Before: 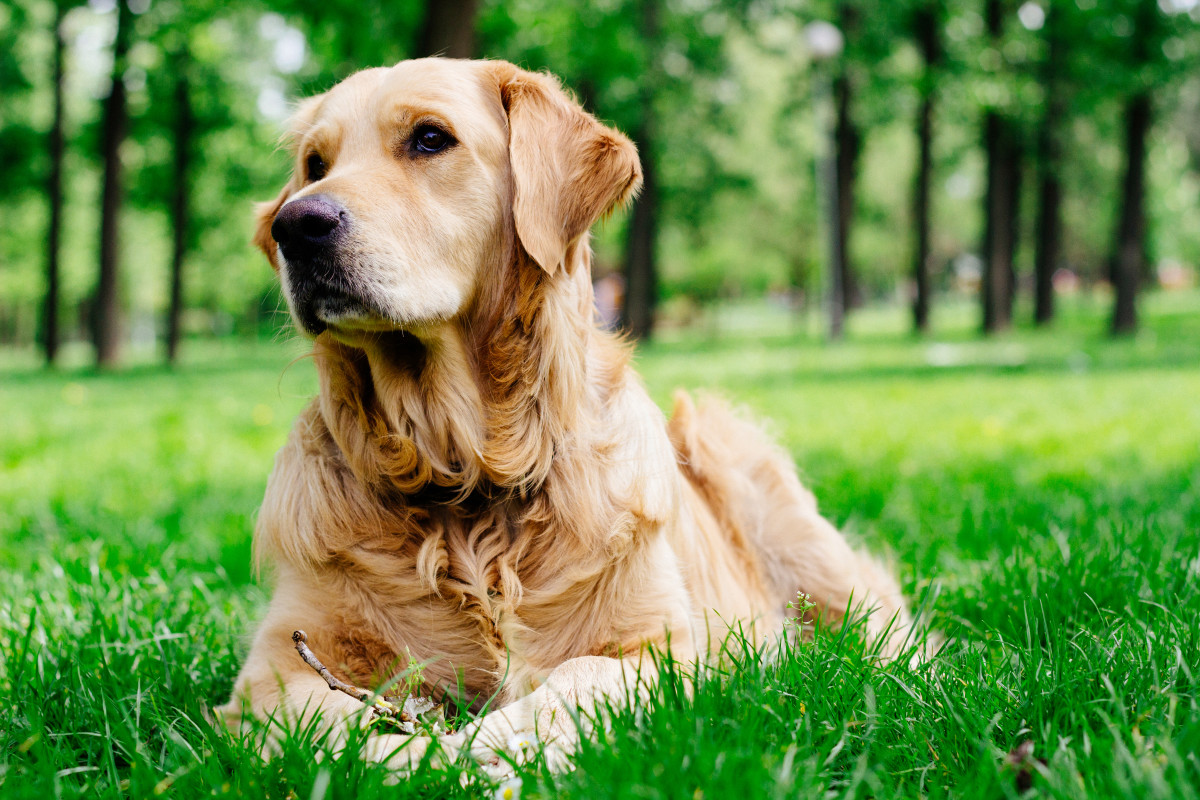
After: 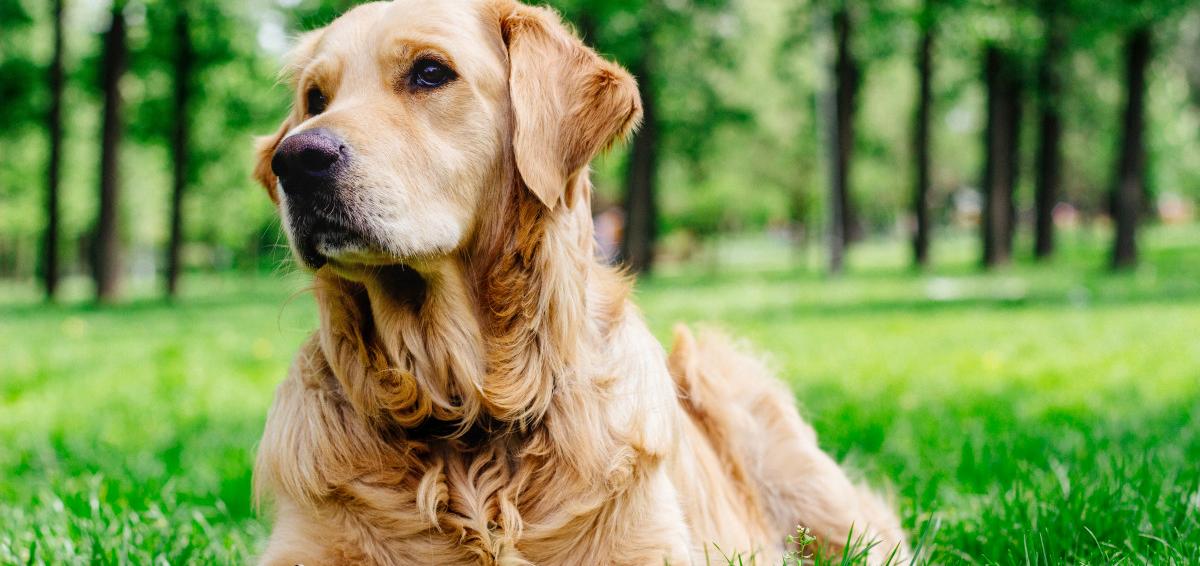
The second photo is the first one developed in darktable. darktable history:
local contrast: detail 114%
crop and rotate: top 8.463%, bottom 20.671%
